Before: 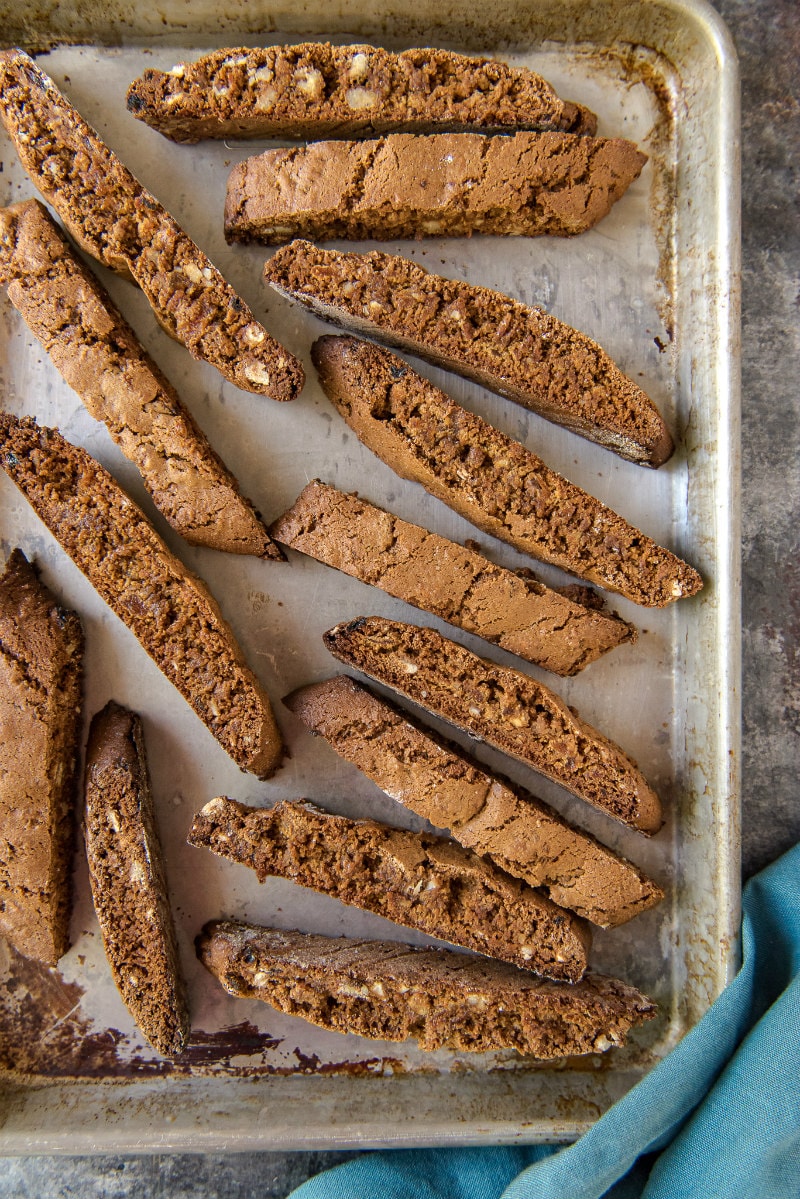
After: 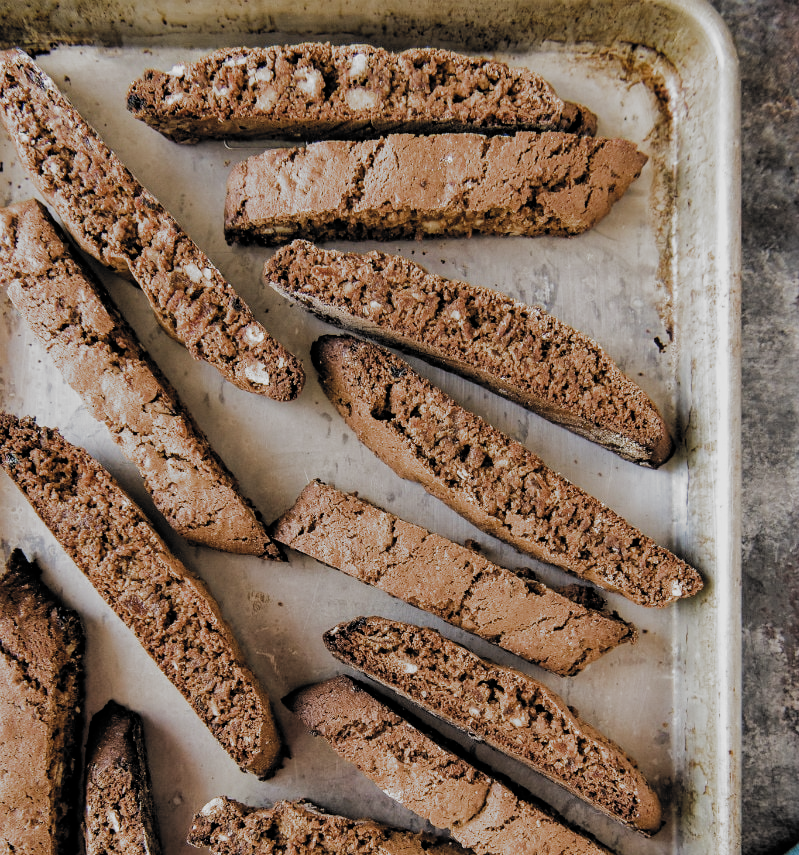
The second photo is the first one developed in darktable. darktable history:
crop: right 0.001%, bottom 28.645%
filmic rgb: black relative exposure -5.07 EV, white relative exposure 3.51 EV, hardness 3.18, contrast 1.201, highlights saturation mix -30.57%, add noise in highlights 0.001, preserve chrominance max RGB, color science v3 (2019), use custom middle-gray values true, contrast in highlights soft
shadows and highlights: soften with gaussian
